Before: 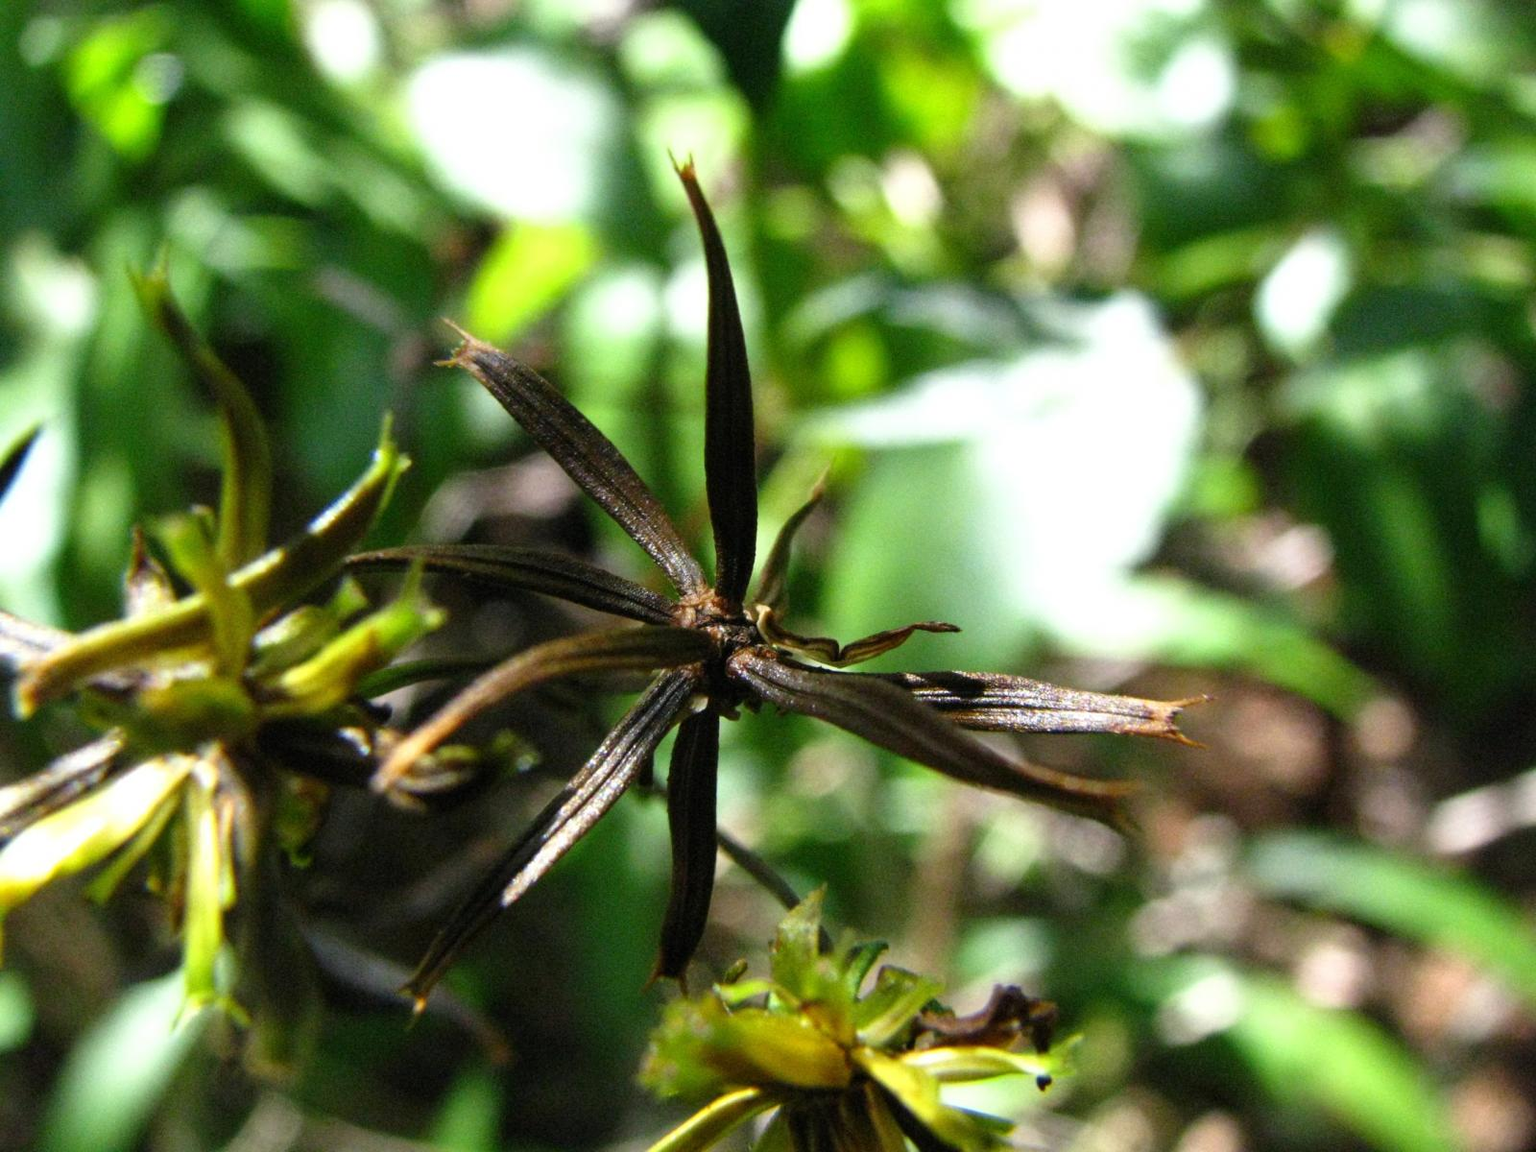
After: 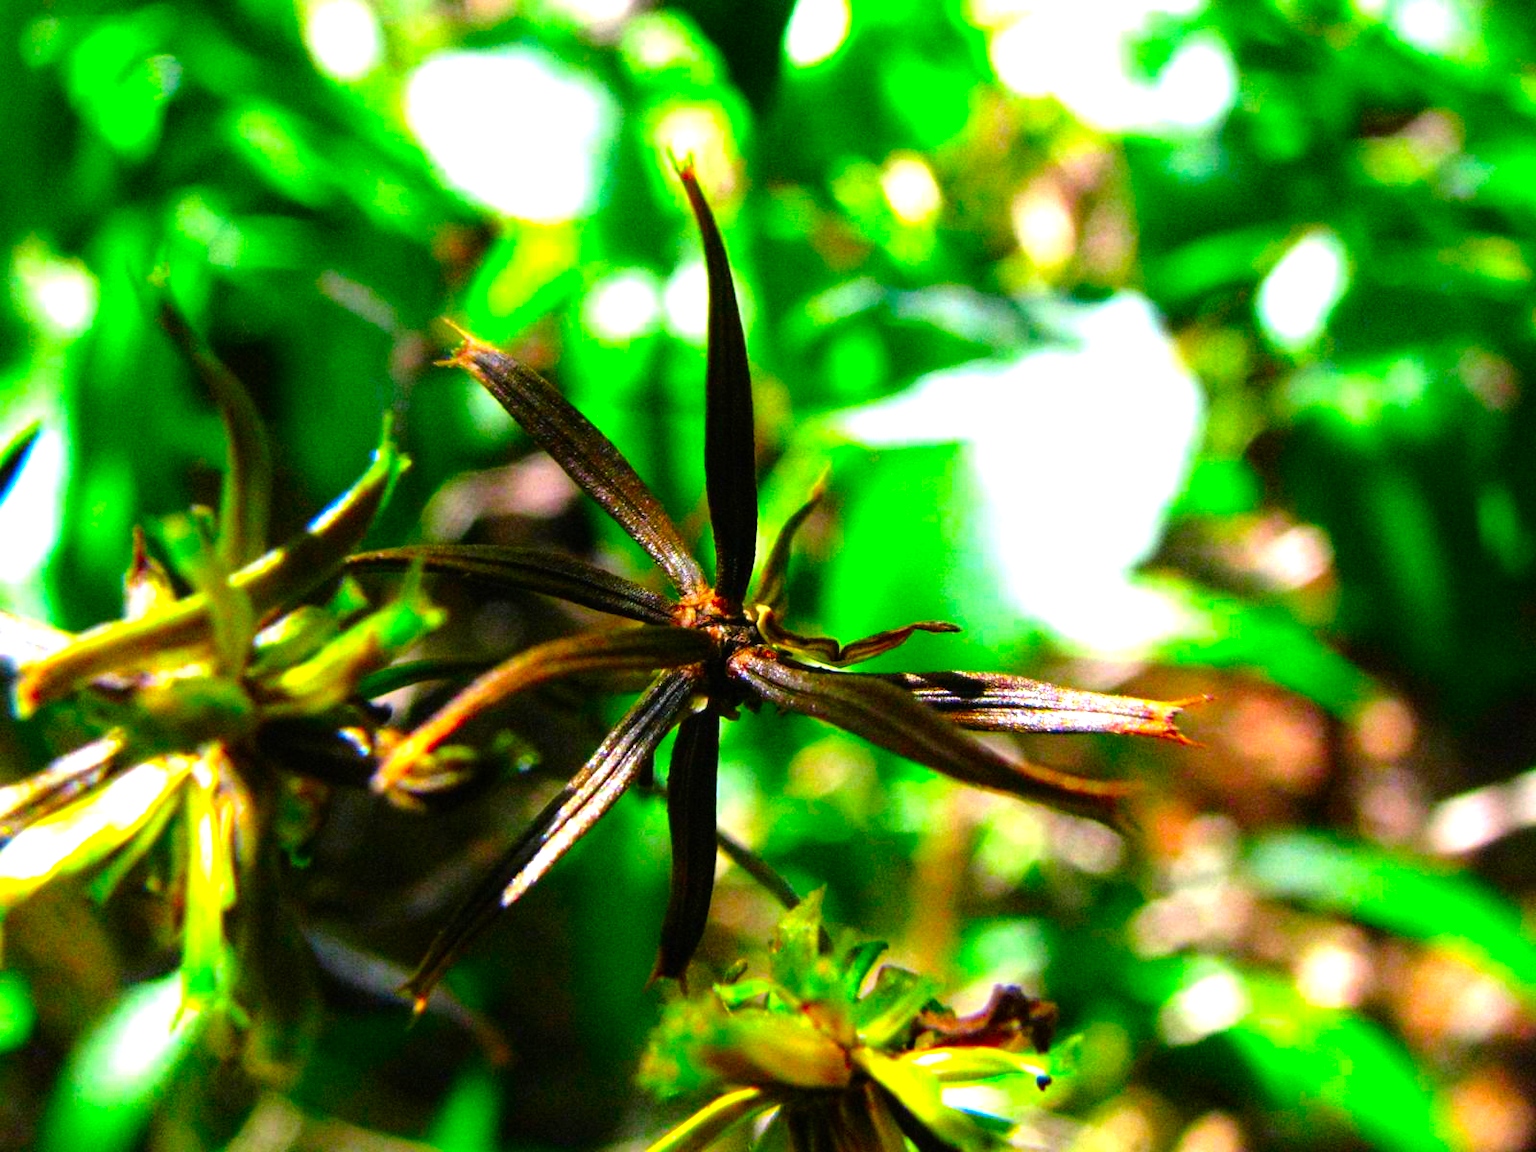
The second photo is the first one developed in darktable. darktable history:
tone equalizer: -8 EV -0.761 EV, -7 EV -0.672 EV, -6 EV -0.619 EV, -5 EV -0.411 EV, -3 EV 0.368 EV, -2 EV 0.6 EV, -1 EV 0.696 EV, +0 EV 0.775 EV
color correction: highlights a* 1.59, highlights b* -1.76, saturation 2.53
